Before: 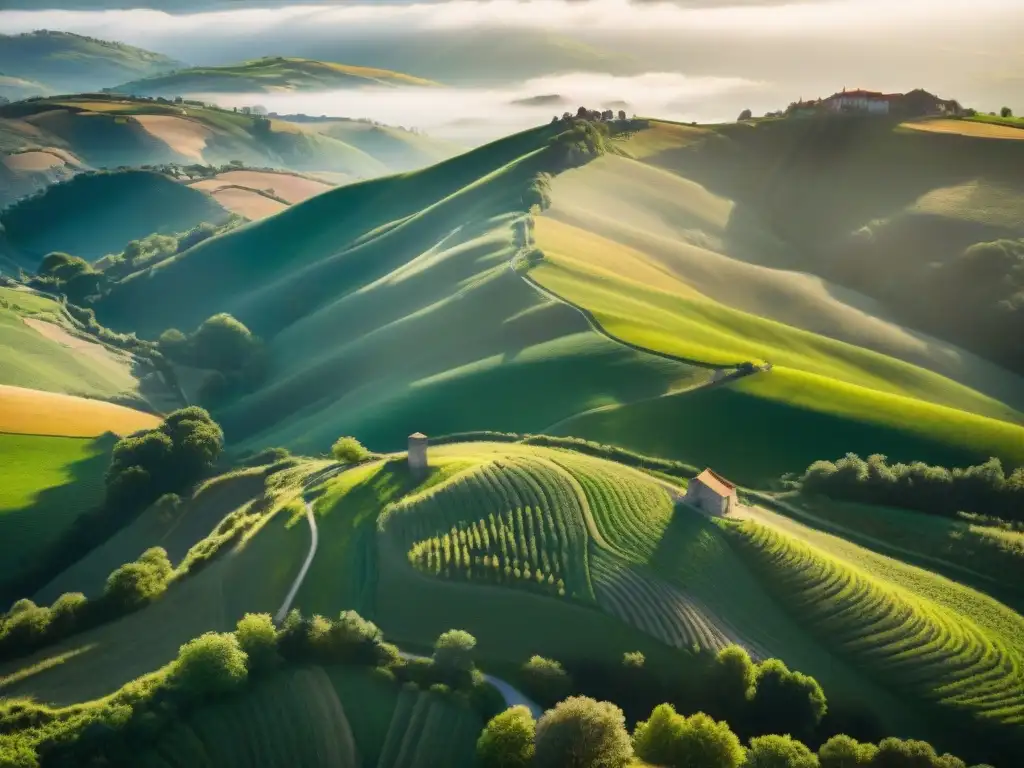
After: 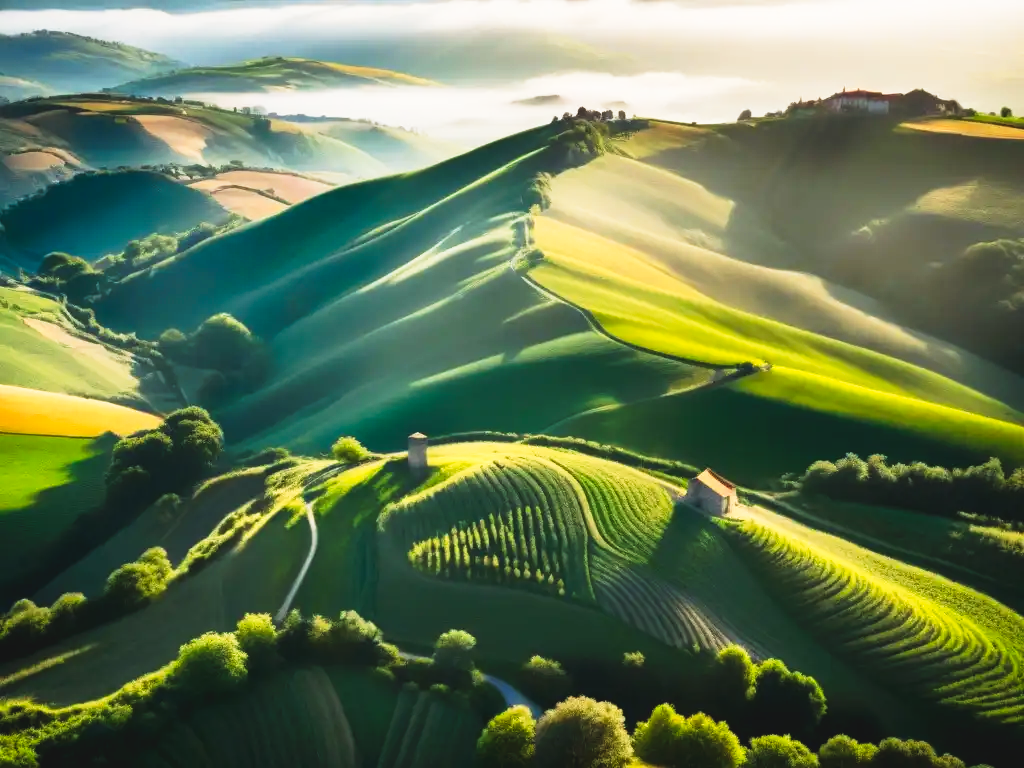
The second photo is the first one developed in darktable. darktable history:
tone curve: curves: ch0 [(0, 0) (0.003, 0.063) (0.011, 0.063) (0.025, 0.063) (0.044, 0.066) (0.069, 0.071) (0.1, 0.09) (0.136, 0.116) (0.177, 0.144) (0.224, 0.192) (0.277, 0.246) (0.335, 0.311) (0.399, 0.399) (0.468, 0.49) (0.543, 0.589) (0.623, 0.709) (0.709, 0.827) (0.801, 0.918) (0.898, 0.969) (1, 1)], preserve colors none
